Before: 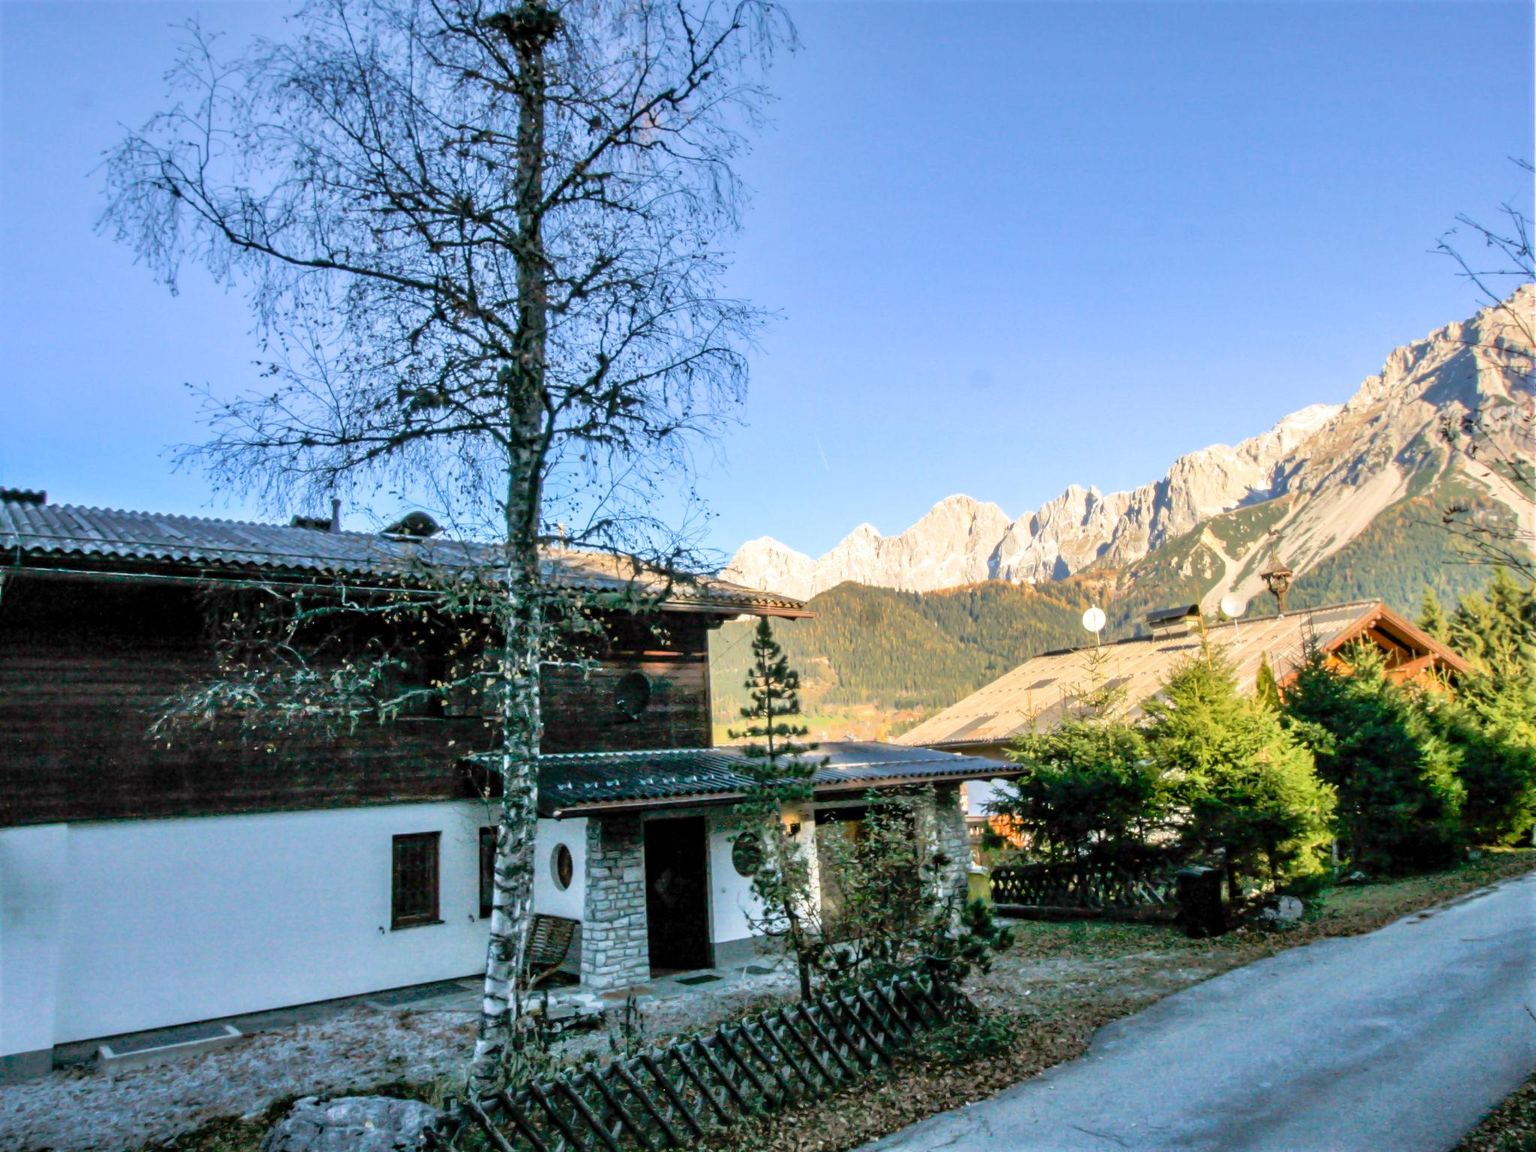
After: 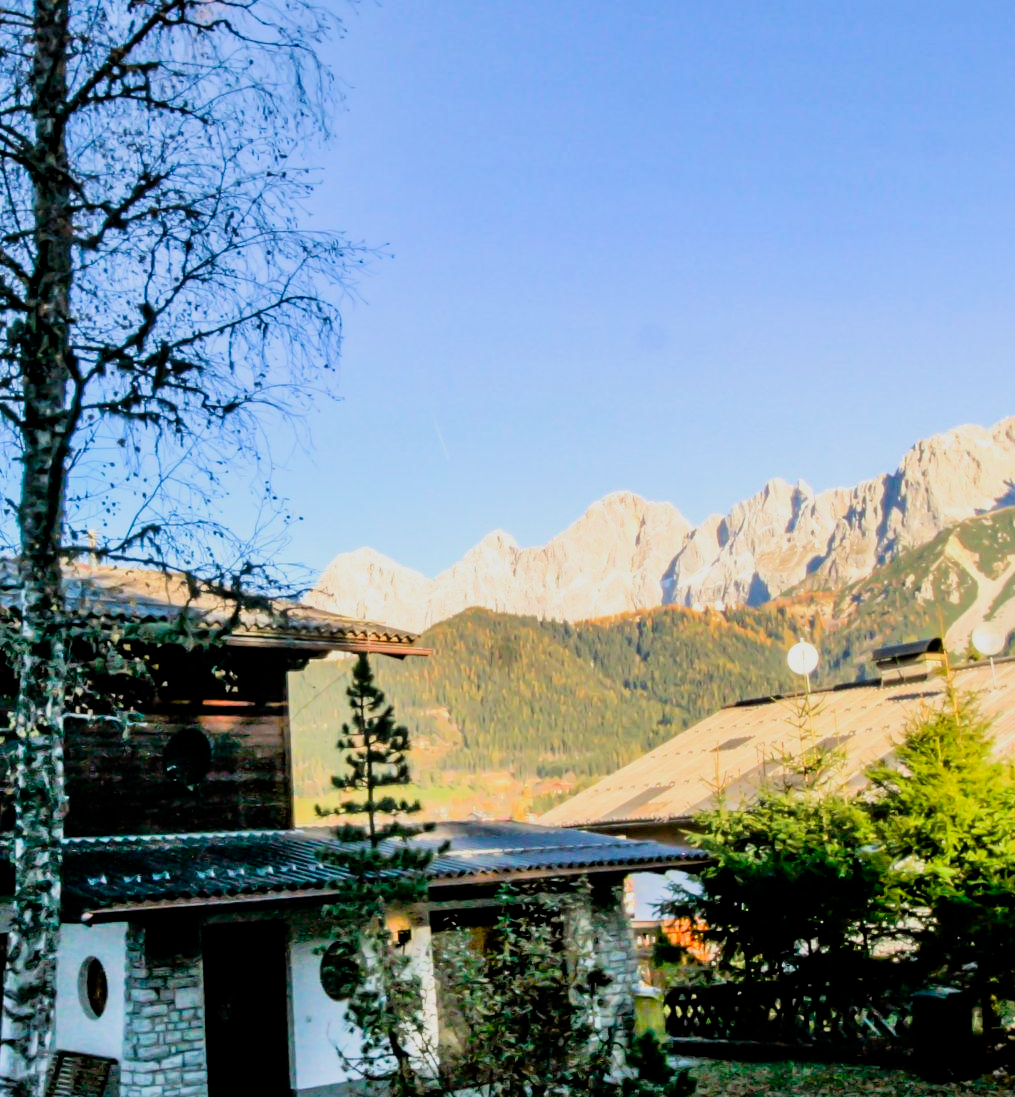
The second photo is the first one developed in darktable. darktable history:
filmic rgb: black relative exposure -5 EV, hardness 2.88, contrast 1.1, highlights saturation mix -20%
crop: left 32.075%, top 10.976%, right 18.355%, bottom 17.596%
contrast brightness saturation: contrast 0.16, saturation 0.32
